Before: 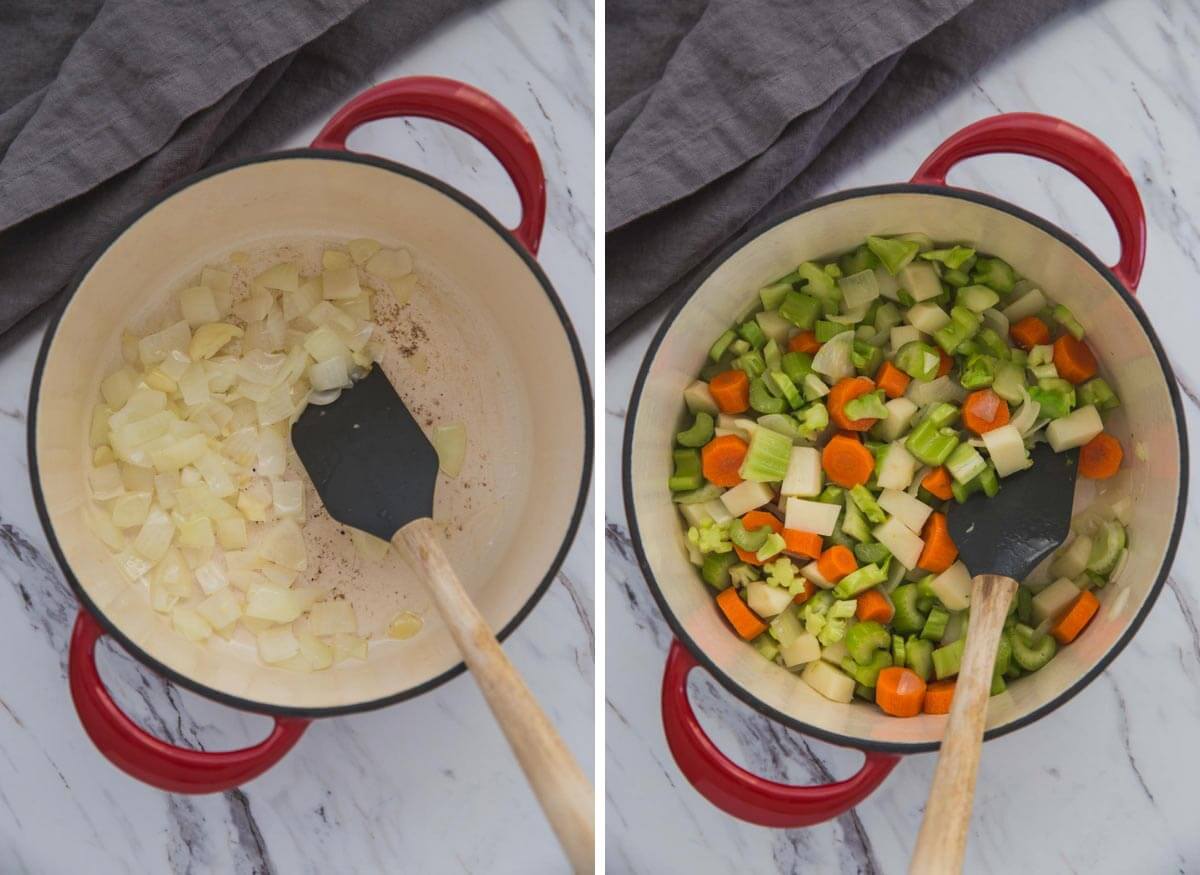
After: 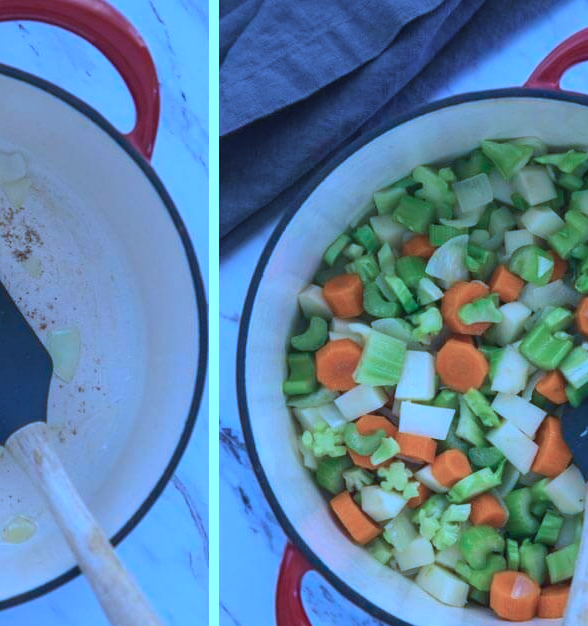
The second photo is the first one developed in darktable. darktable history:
crop: left 32.177%, top 10.981%, right 18.797%, bottom 17.405%
color calibration: illuminant as shot in camera, x 0.463, y 0.418, temperature 2691.4 K
